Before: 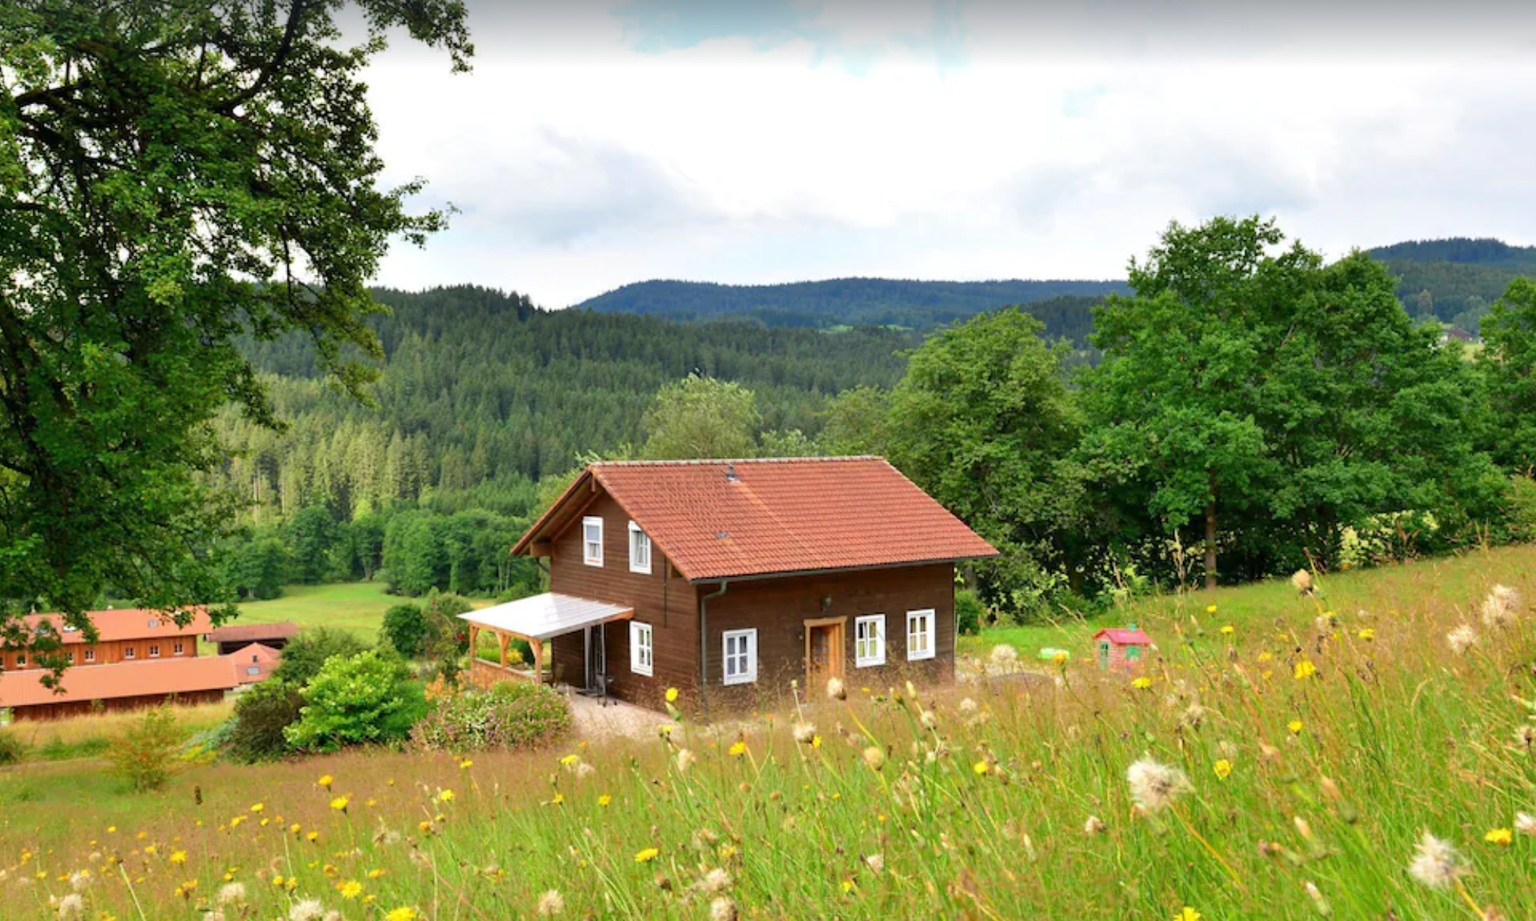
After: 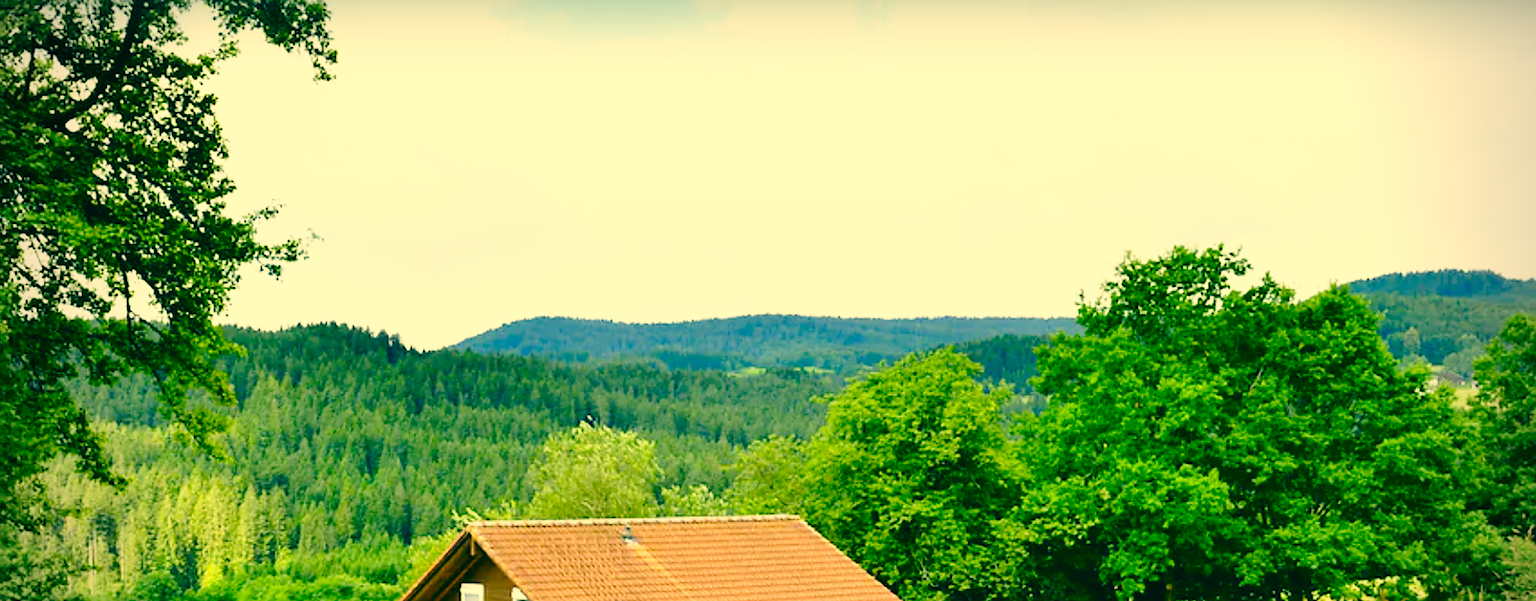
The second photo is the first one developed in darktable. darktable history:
color correction: highlights a* 2.13, highlights b* 34.26, shadows a* -37.16, shadows b* -6.19
sharpen: radius 1.914, amount 0.403, threshold 1.378
crop and rotate: left 11.432%, bottom 42.15%
vignetting: brightness -0.575
base curve: curves: ch0 [(0, 0) (0.036, 0.037) (0.121, 0.228) (0.46, 0.76) (0.859, 0.983) (1, 1)], preserve colors none
local contrast: mode bilateral grid, contrast 100, coarseness 100, detail 92%, midtone range 0.2
exposure: black level correction 0.004, exposure 0.015 EV, compensate highlight preservation false
